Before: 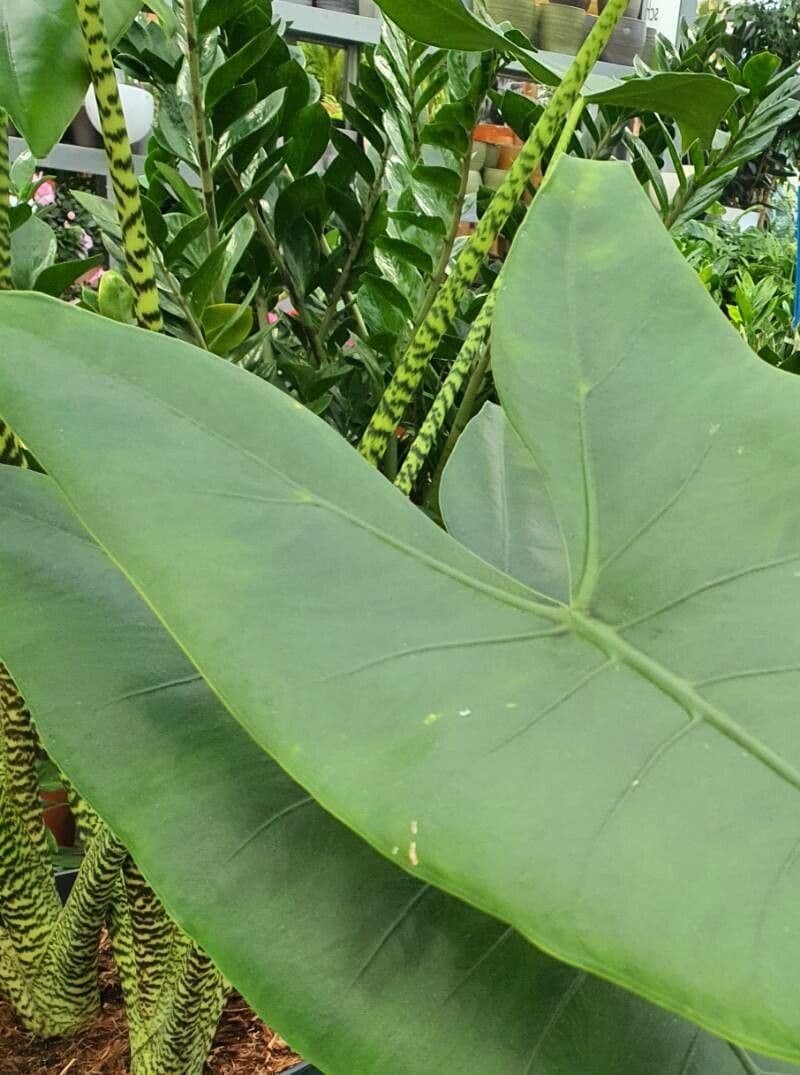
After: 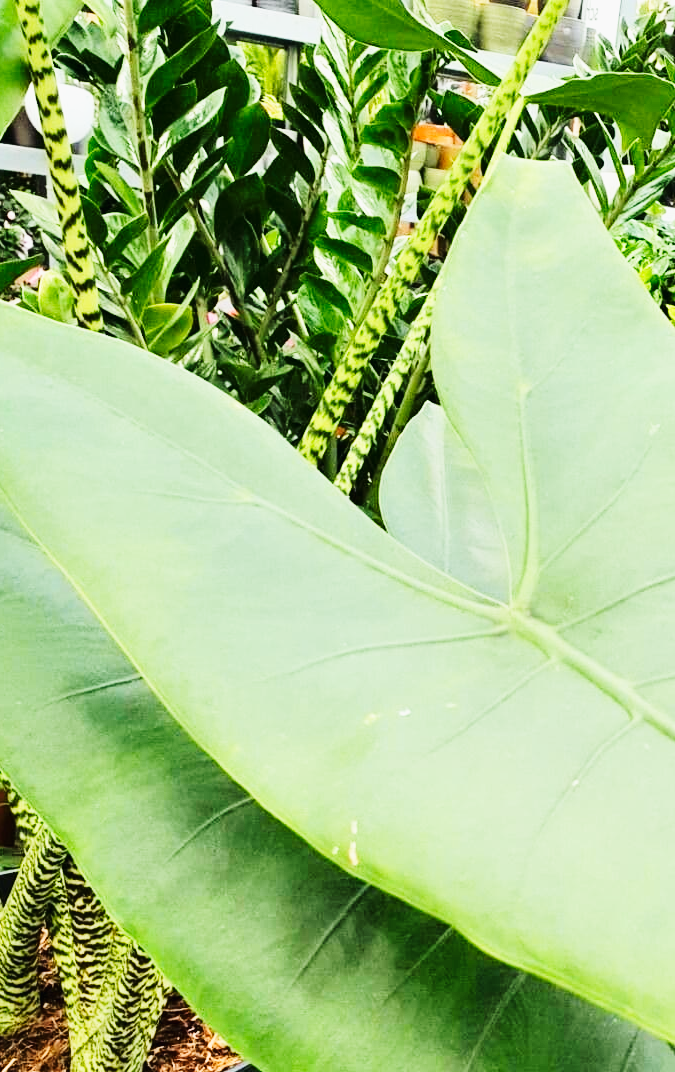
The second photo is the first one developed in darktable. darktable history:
crop: left 7.598%, right 7.873%
tone curve: curves: ch0 [(0.016, 0.011) (0.21, 0.113) (0.515, 0.476) (0.78, 0.795) (1, 0.981)], color space Lab, linked channels, preserve colors none
base curve: curves: ch0 [(0, 0.003) (0.001, 0.002) (0.006, 0.004) (0.02, 0.022) (0.048, 0.086) (0.094, 0.234) (0.162, 0.431) (0.258, 0.629) (0.385, 0.8) (0.548, 0.918) (0.751, 0.988) (1, 1)], preserve colors none
